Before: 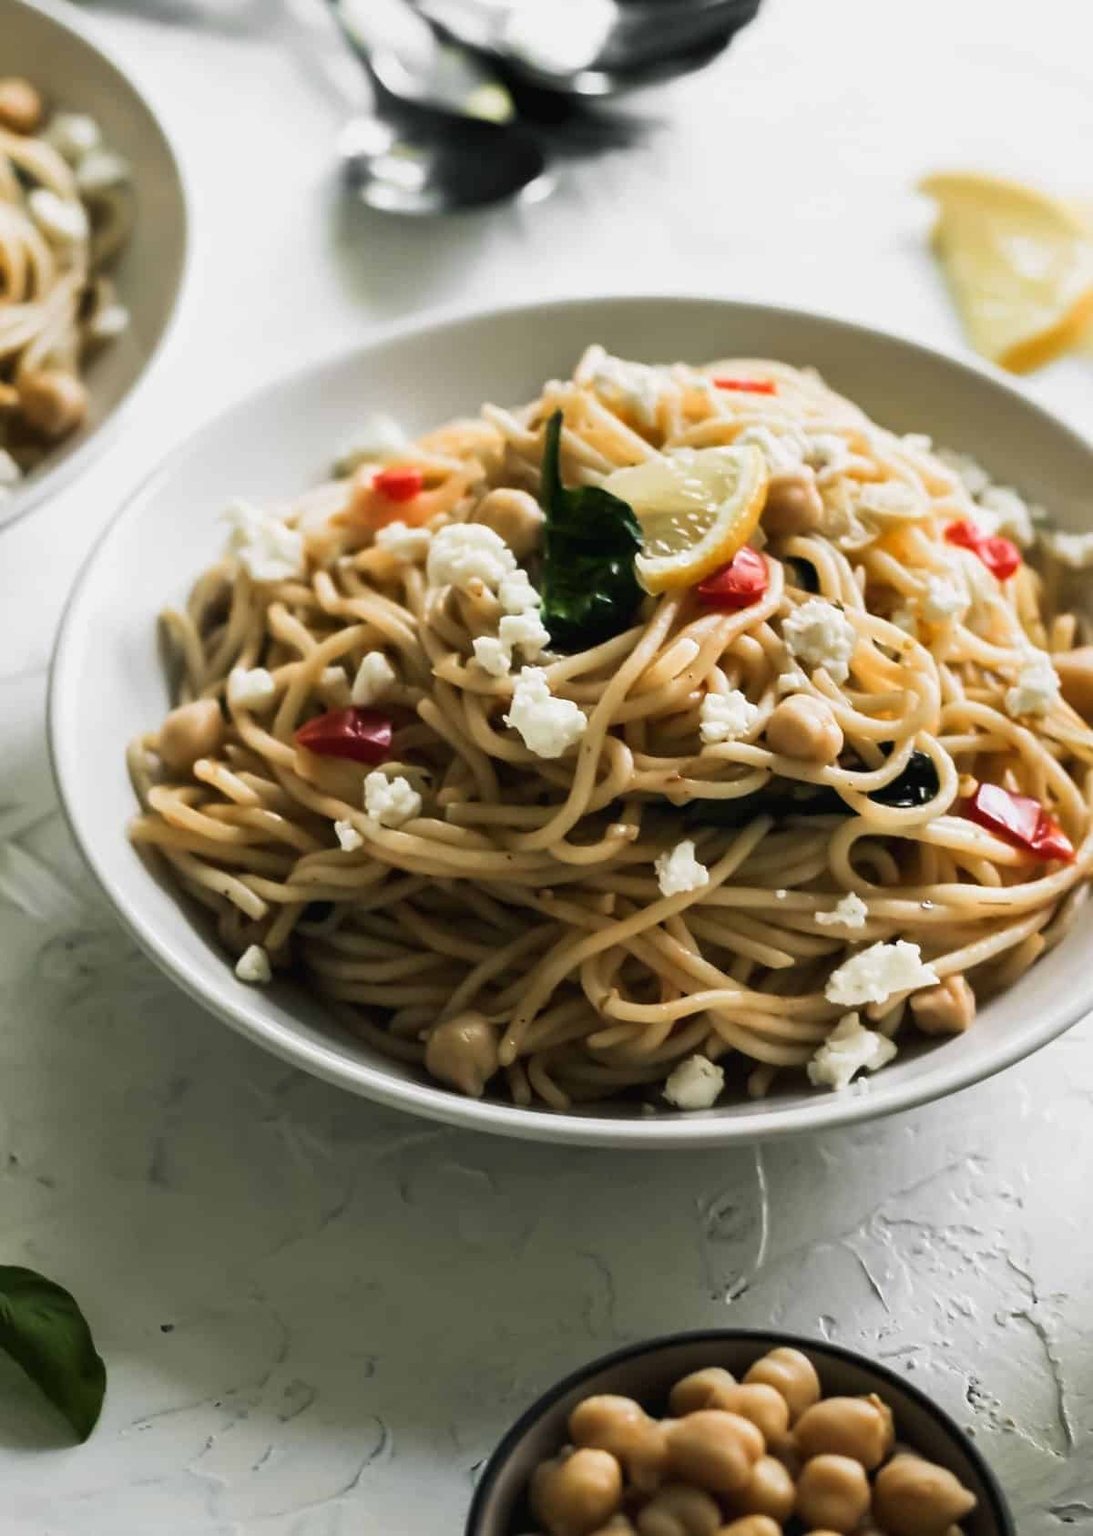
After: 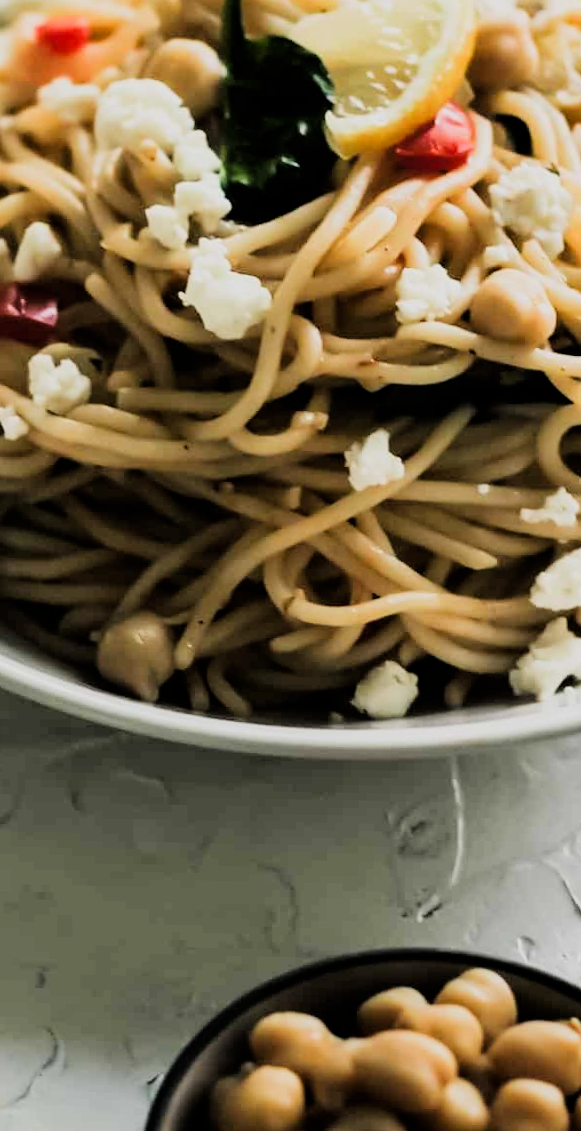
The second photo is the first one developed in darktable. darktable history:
rotate and perspective: rotation 0.074°, lens shift (vertical) 0.096, lens shift (horizontal) -0.041, crop left 0.043, crop right 0.952, crop top 0.024, crop bottom 0.979
crop and rotate: left 29.237%, top 31.152%, right 19.807%
tone curve: curves: ch0 [(0, 0) (0.004, 0.001) (0.133, 0.112) (0.325, 0.362) (0.832, 0.893) (1, 1)], color space Lab, linked channels, preserve colors none
filmic rgb: black relative exposure -7.65 EV, white relative exposure 4.56 EV, hardness 3.61
